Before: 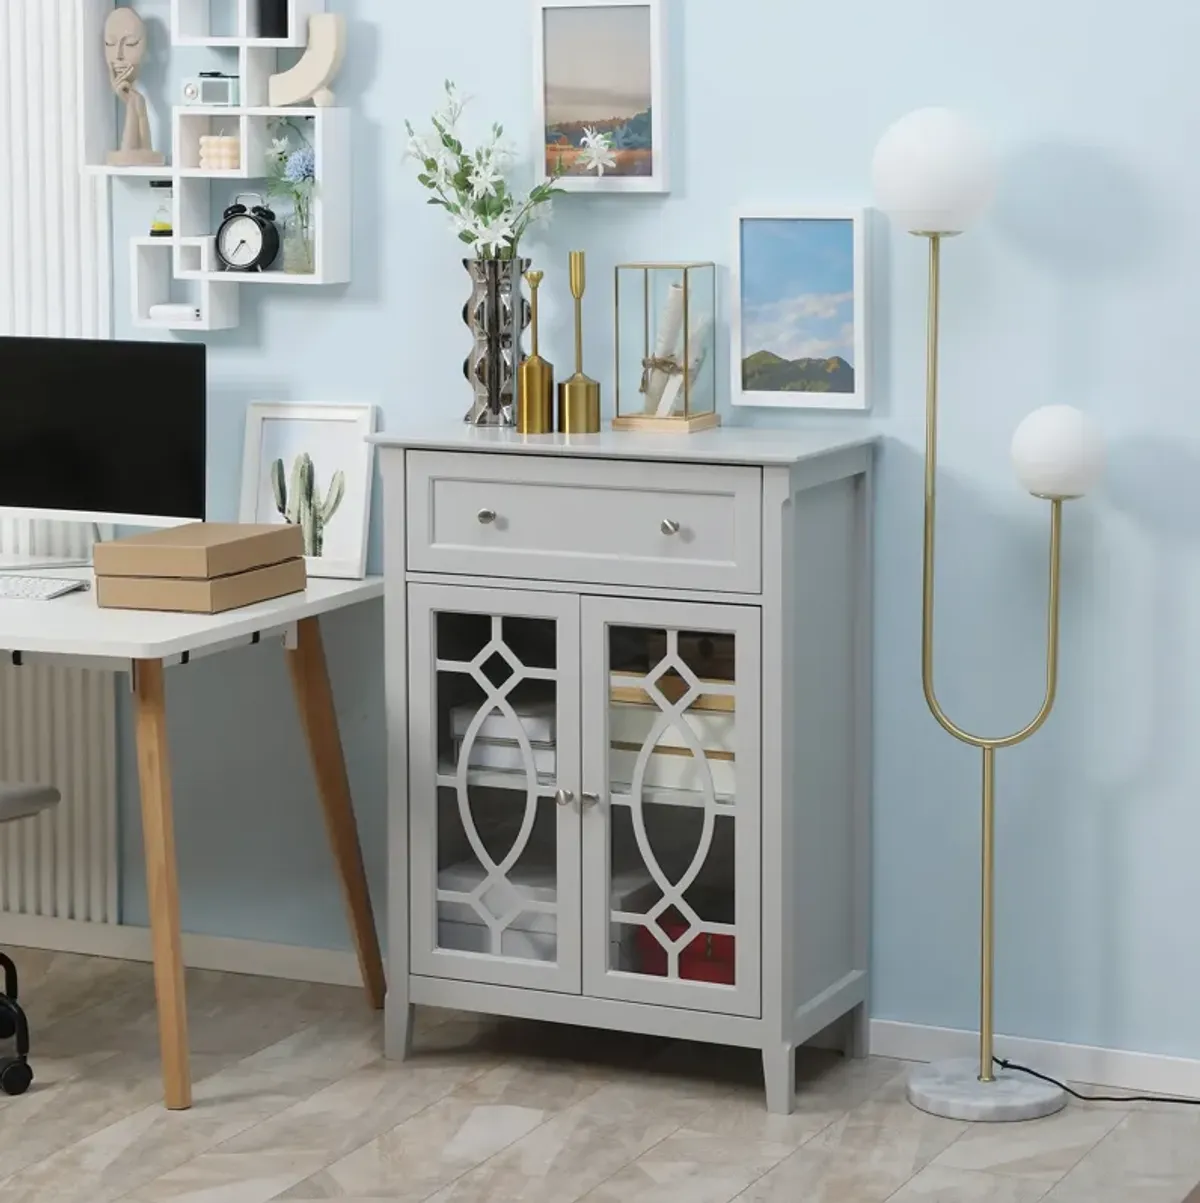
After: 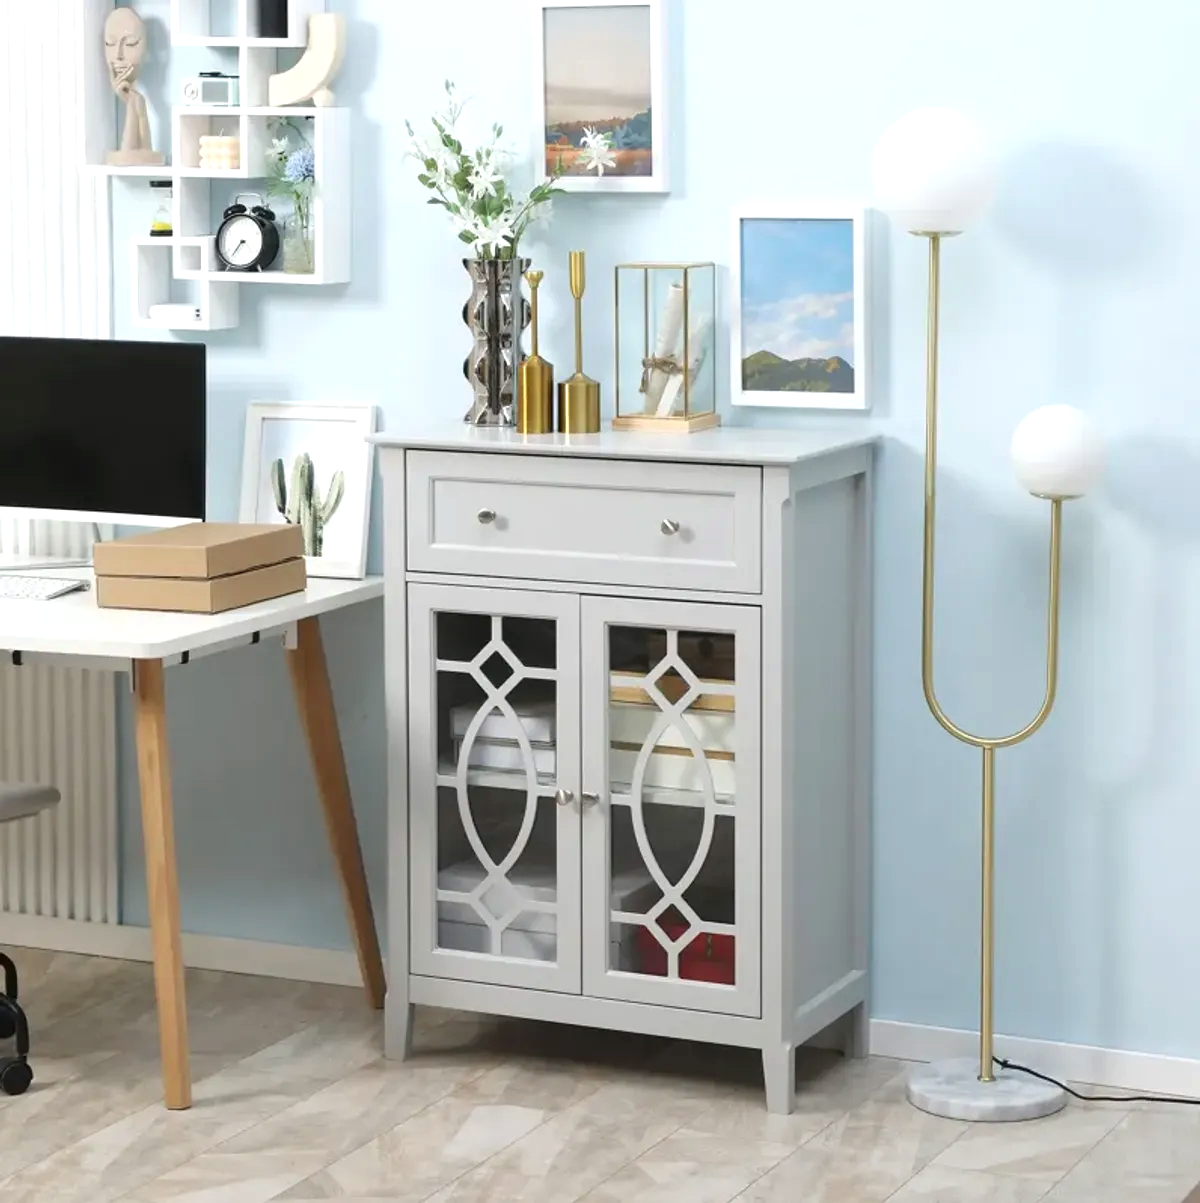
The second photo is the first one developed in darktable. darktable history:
white balance: red 1, blue 1
exposure: black level correction 0, exposure 0.5 EV, compensate exposure bias true, compensate highlight preservation false
